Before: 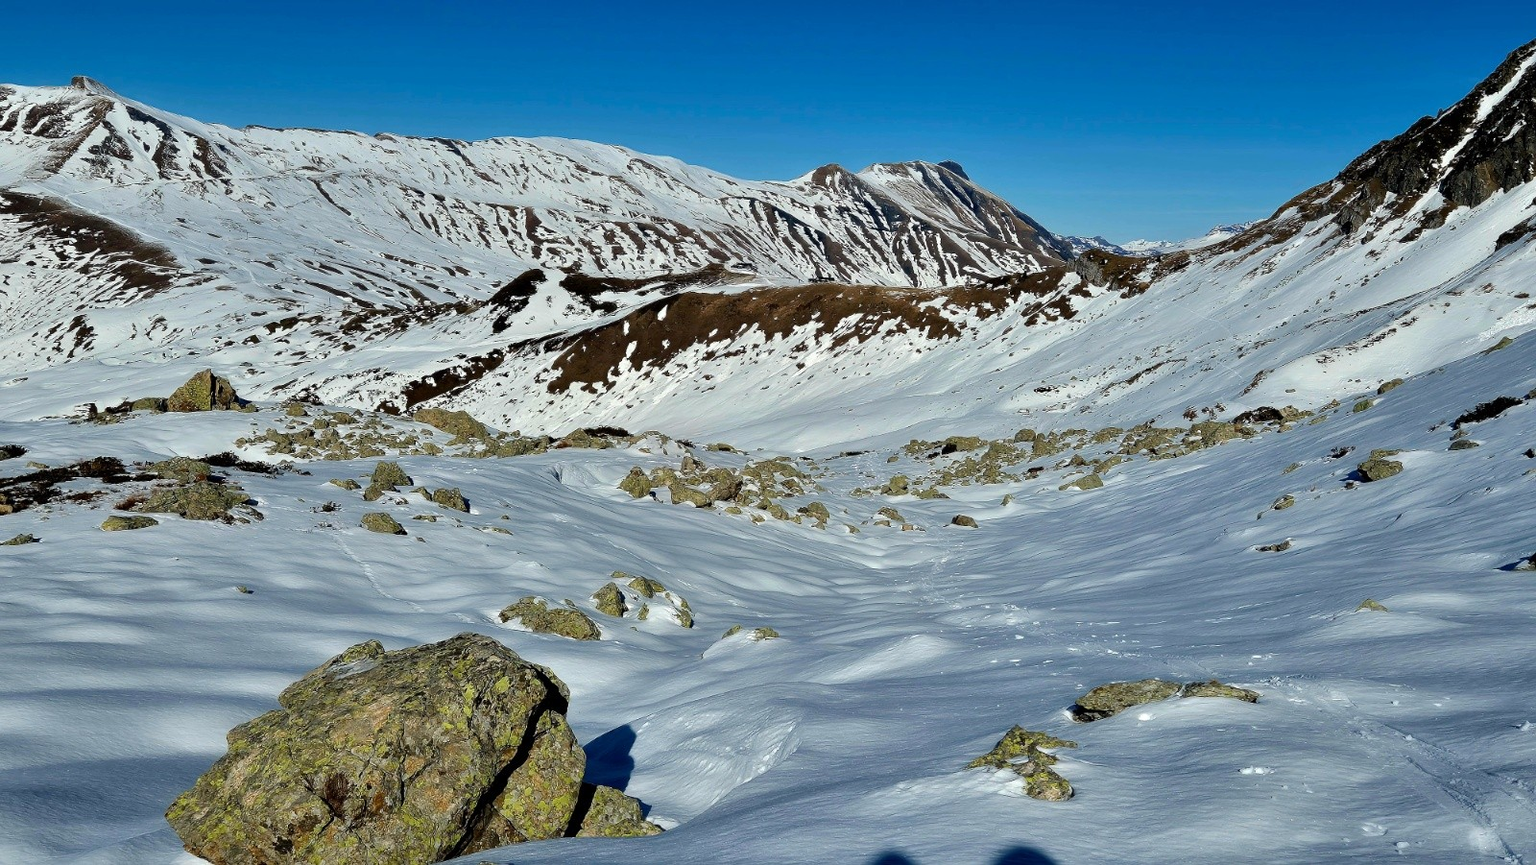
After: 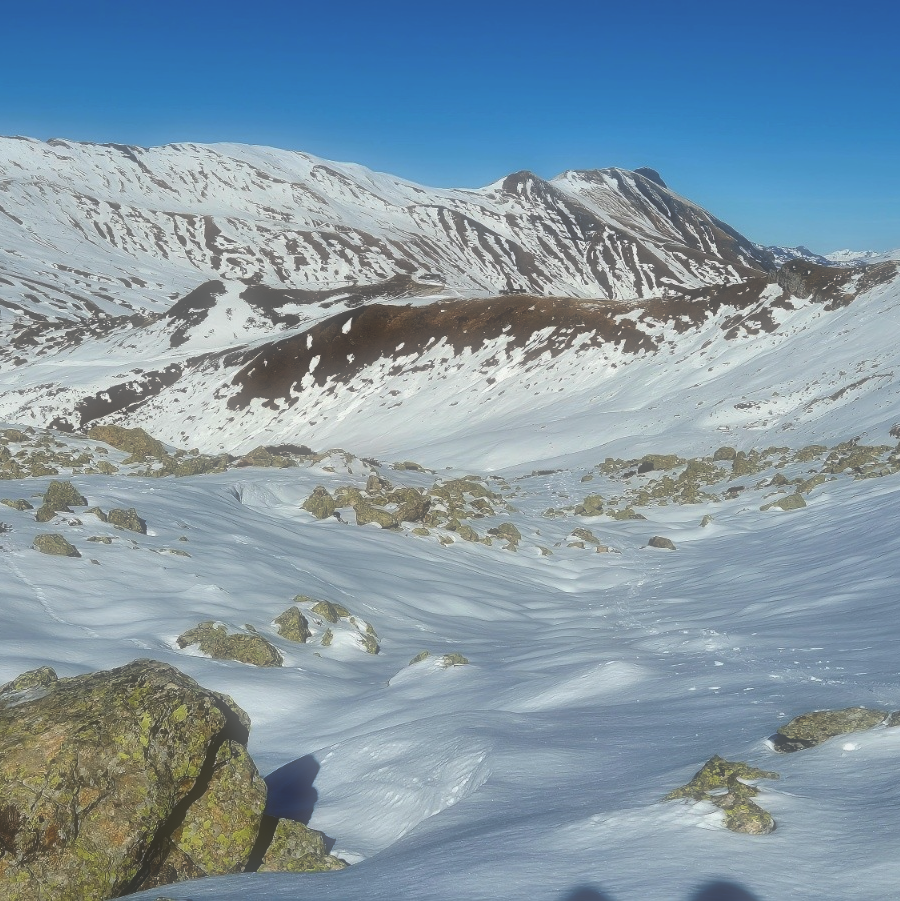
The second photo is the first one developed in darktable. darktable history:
crop: left 21.496%, right 22.254%
soften: size 60.24%, saturation 65.46%, brightness 0.506 EV, mix 25.7%
